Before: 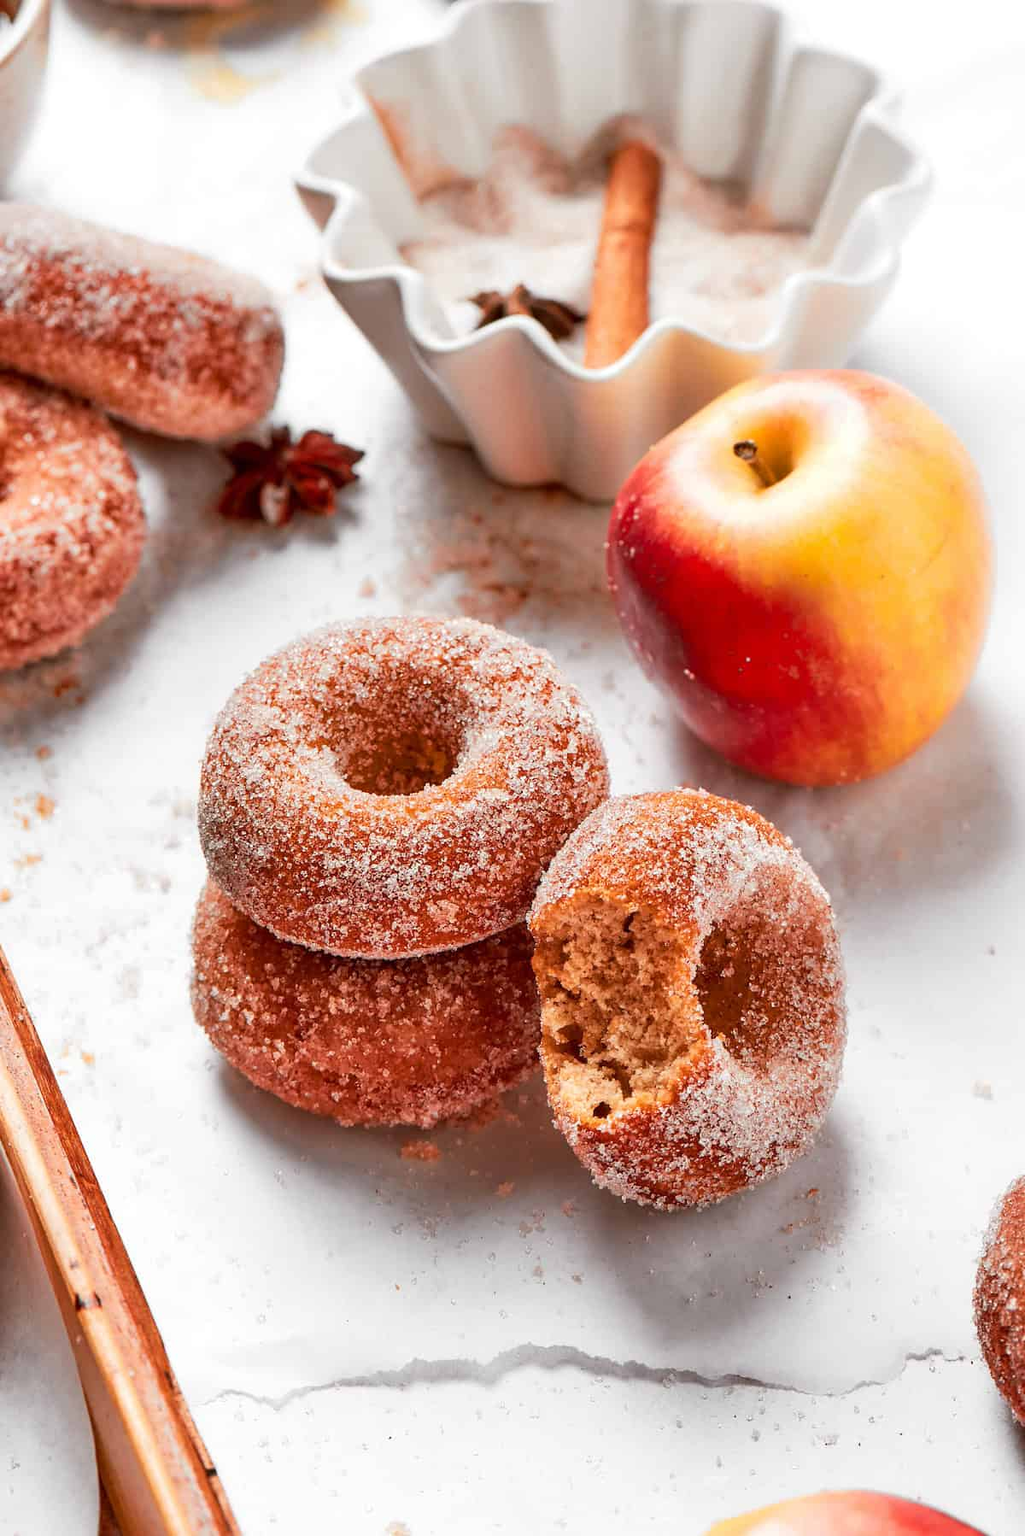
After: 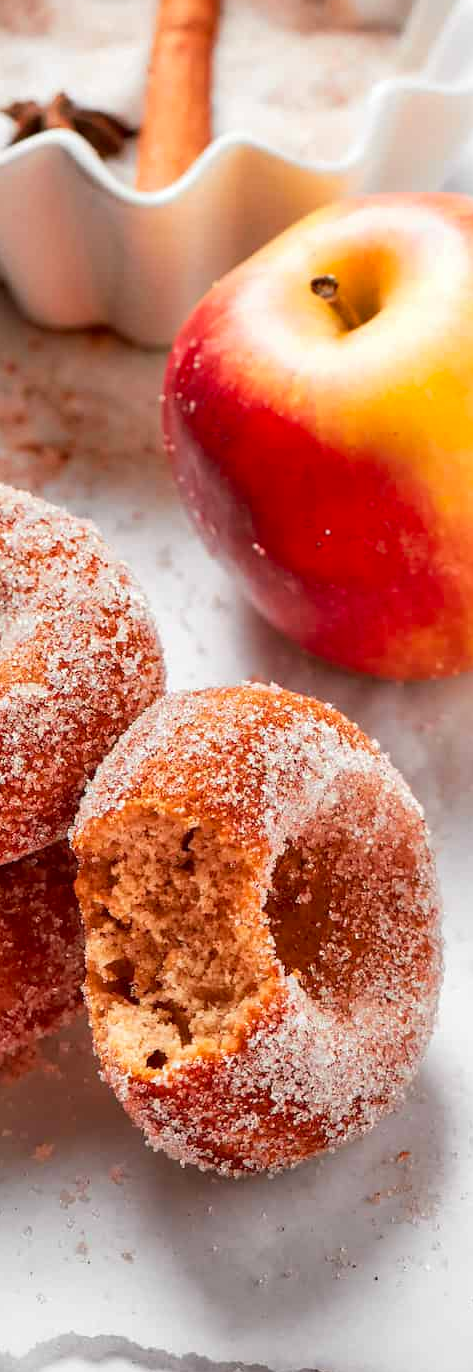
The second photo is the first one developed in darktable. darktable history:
crop: left 45.721%, top 13.393%, right 14.118%, bottom 10.01%
color correction: saturation 1.11
